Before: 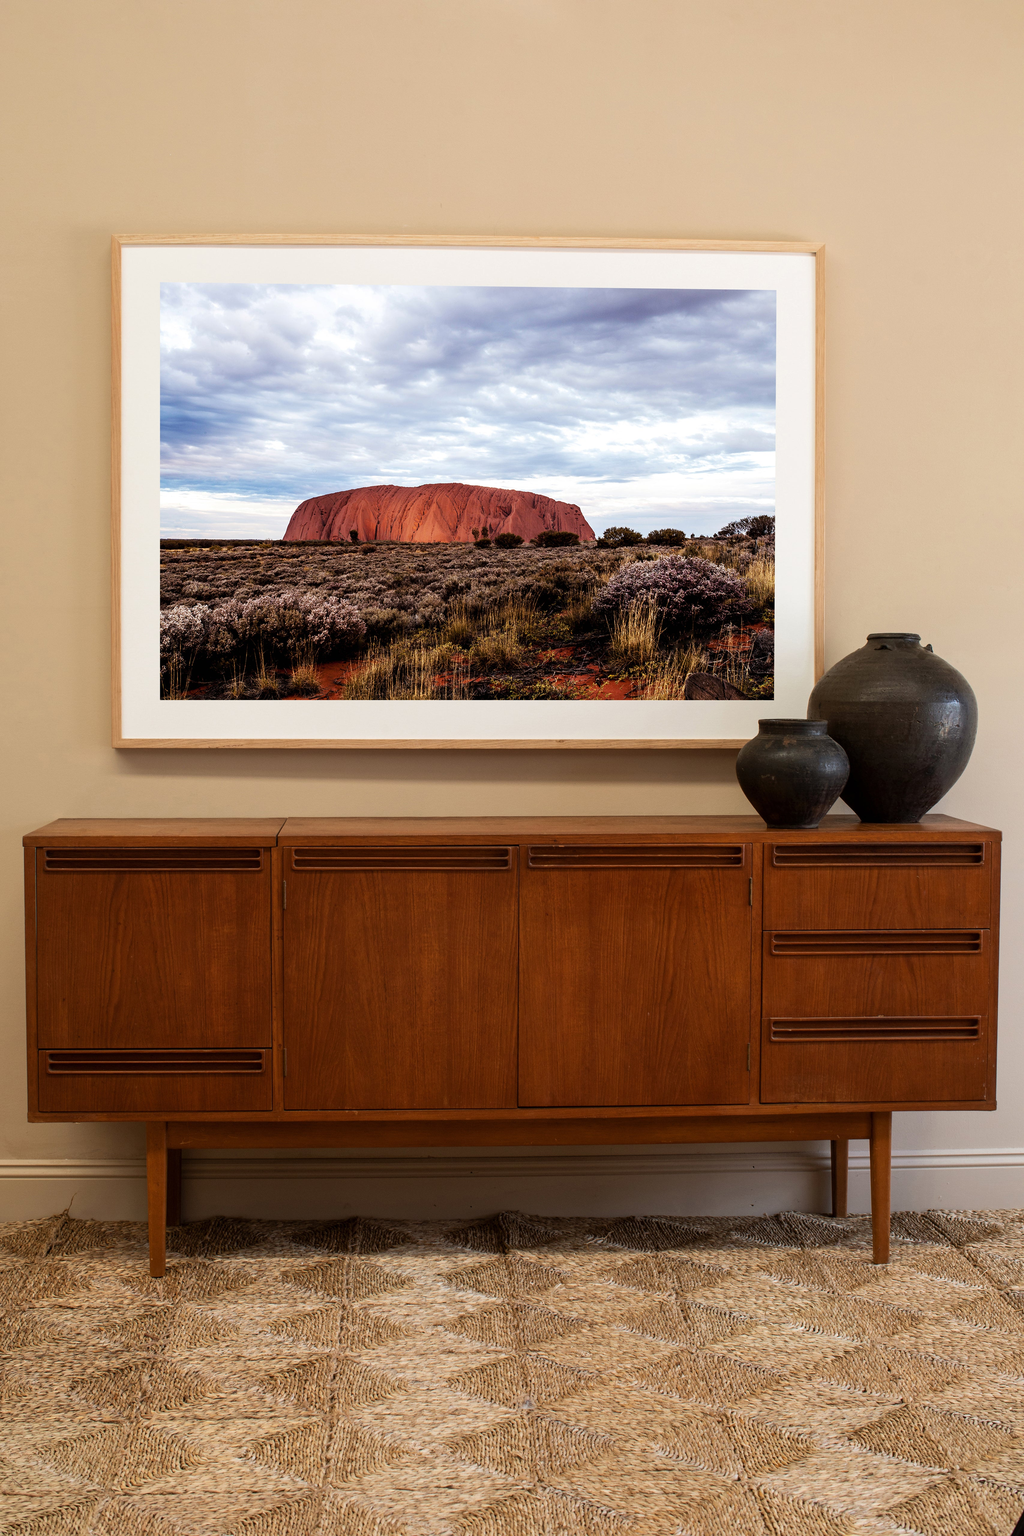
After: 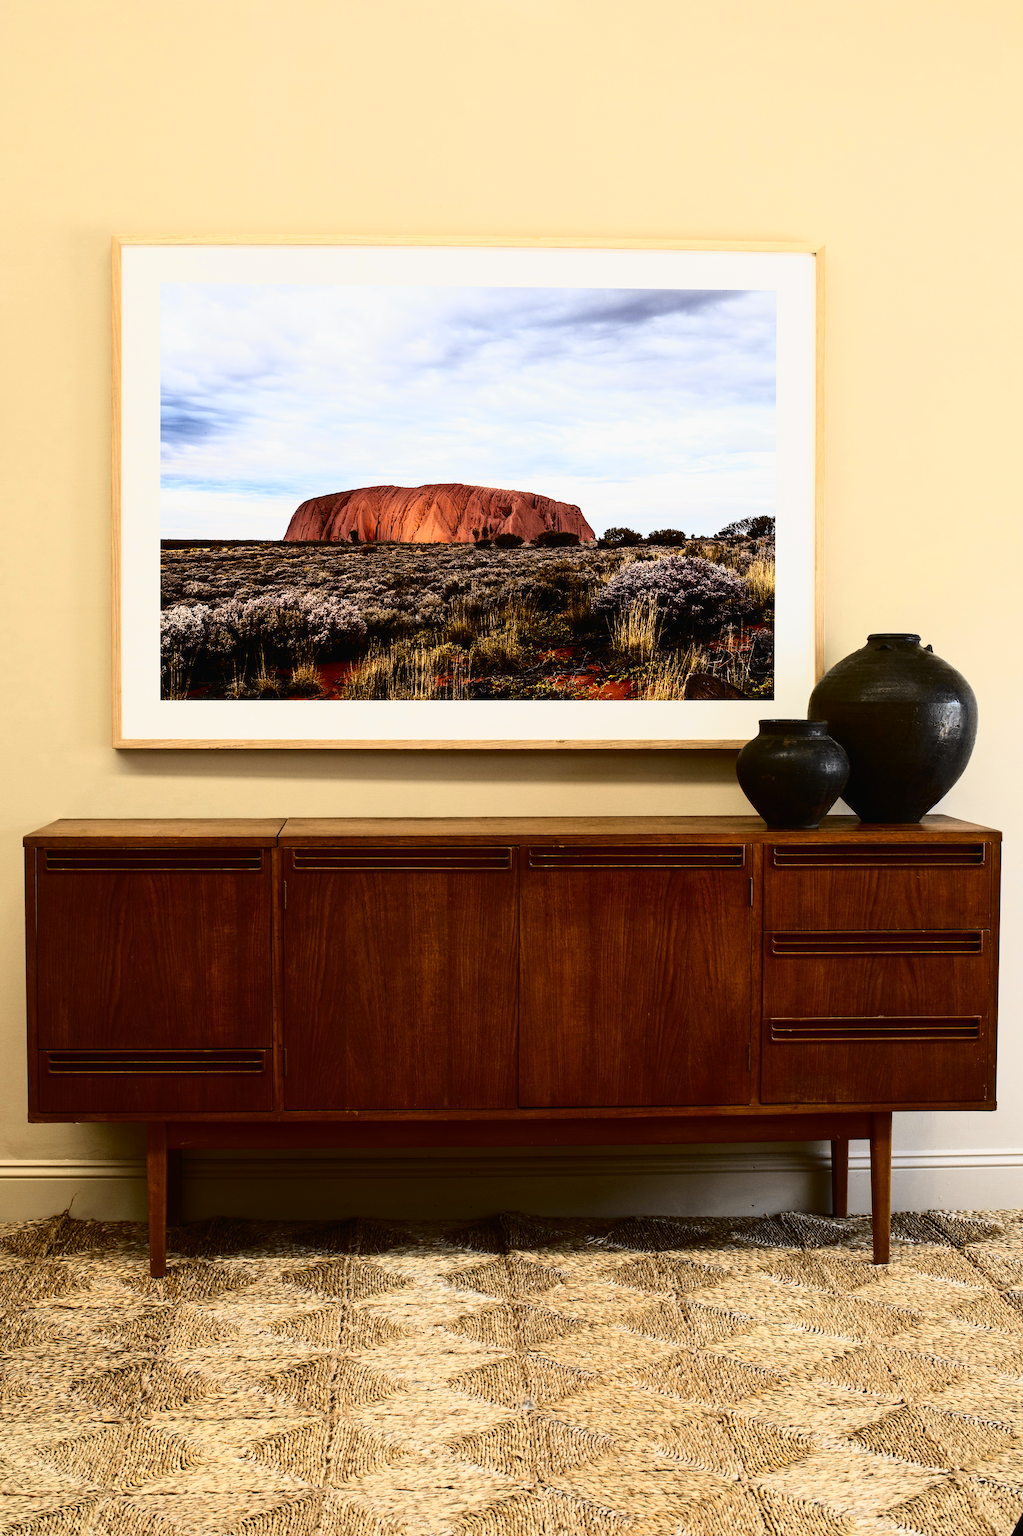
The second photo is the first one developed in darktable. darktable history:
tone curve: curves: ch0 [(0, 0.013) (0.129, 0.1) (0.327, 0.382) (0.489, 0.573) (0.66, 0.748) (0.858, 0.926) (1, 0.977)]; ch1 [(0, 0) (0.353, 0.344) (0.45, 0.46) (0.498, 0.498) (0.521, 0.512) (0.563, 0.559) (0.592, 0.578) (0.647, 0.657) (1, 1)]; ch2 [(0, 0) (0.333, 0.346) (0.375, 0.375) (0.424, 0.43) (0.476, 0.492) (0.502, 0.502) (0.524, 0.531) (0.579, 0.61) (0.612, 0.644) (0.66, 0.715) (1, 1)], color space Lab, independent channels, preserve colors none
contrast brightness saturation: contrast 0.28
